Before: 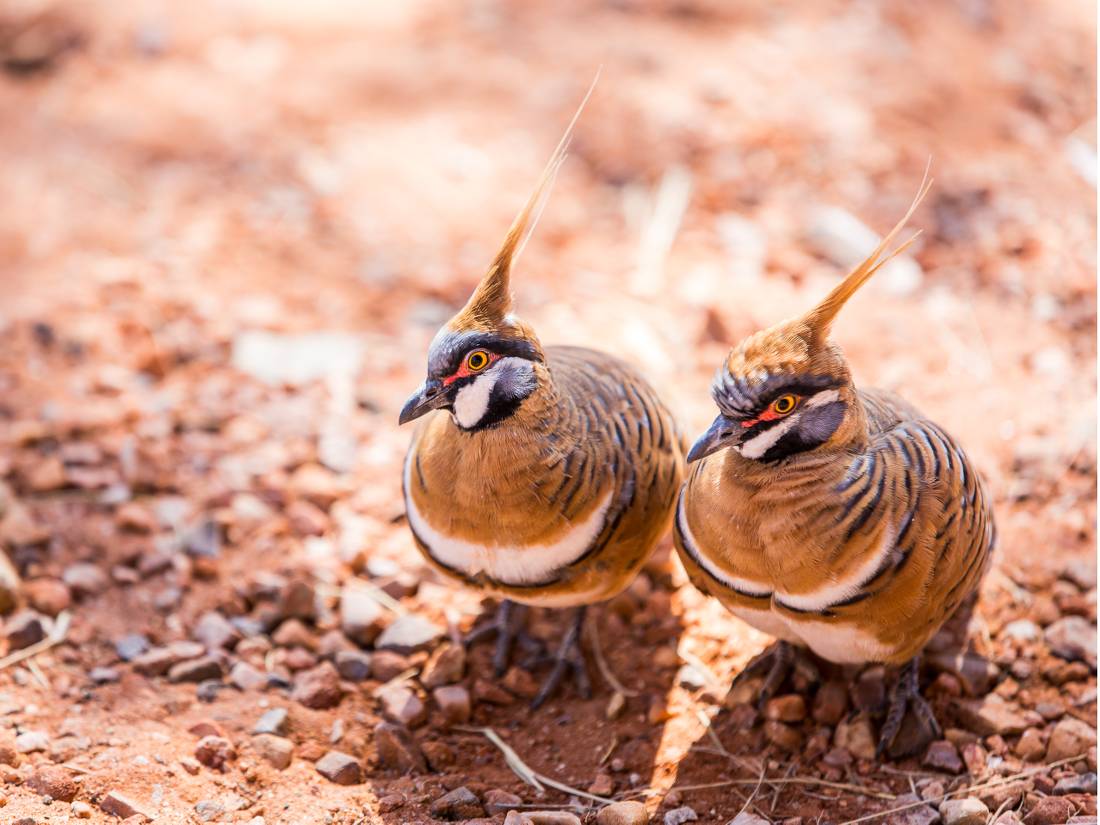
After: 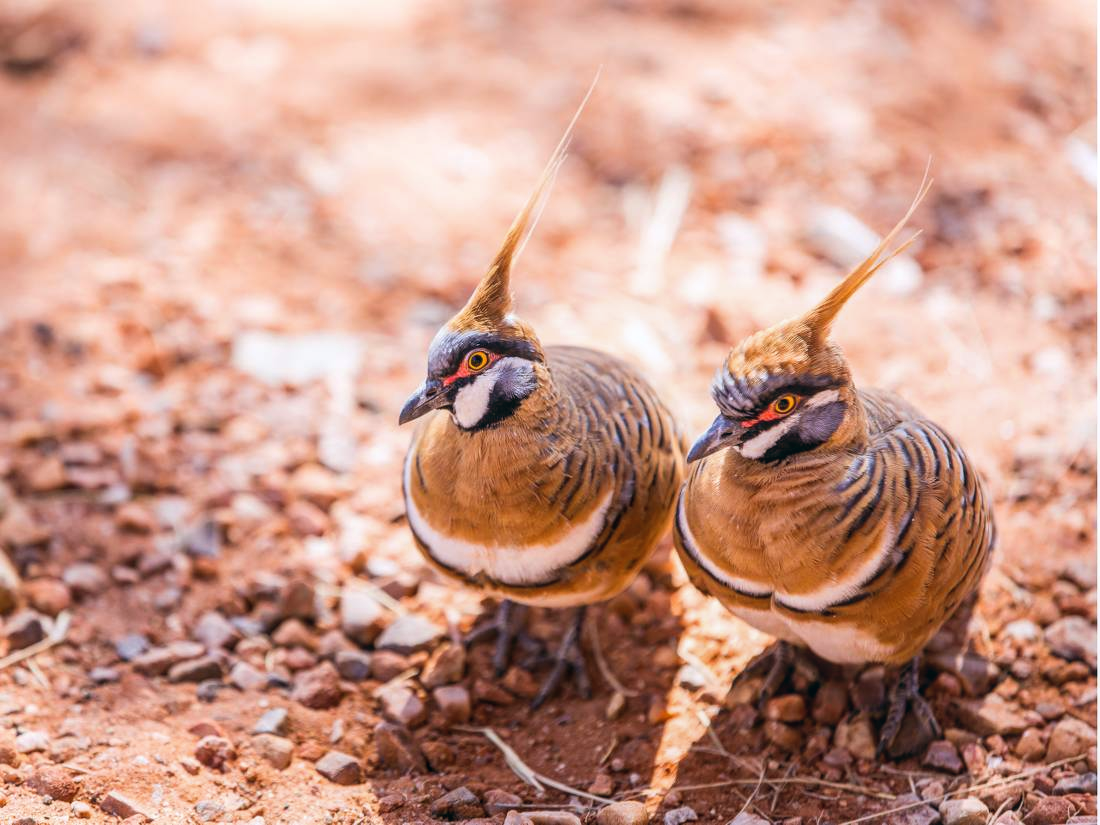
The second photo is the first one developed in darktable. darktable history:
local contrast: detail 110%
color balance: lift [1, 0.998, 1.001, 1.002], gamma [1, 1.02, 1, 0.98], gain [1, 1.02, 1.003, 0.98]
white balance: red 0.976, blue 1.04
